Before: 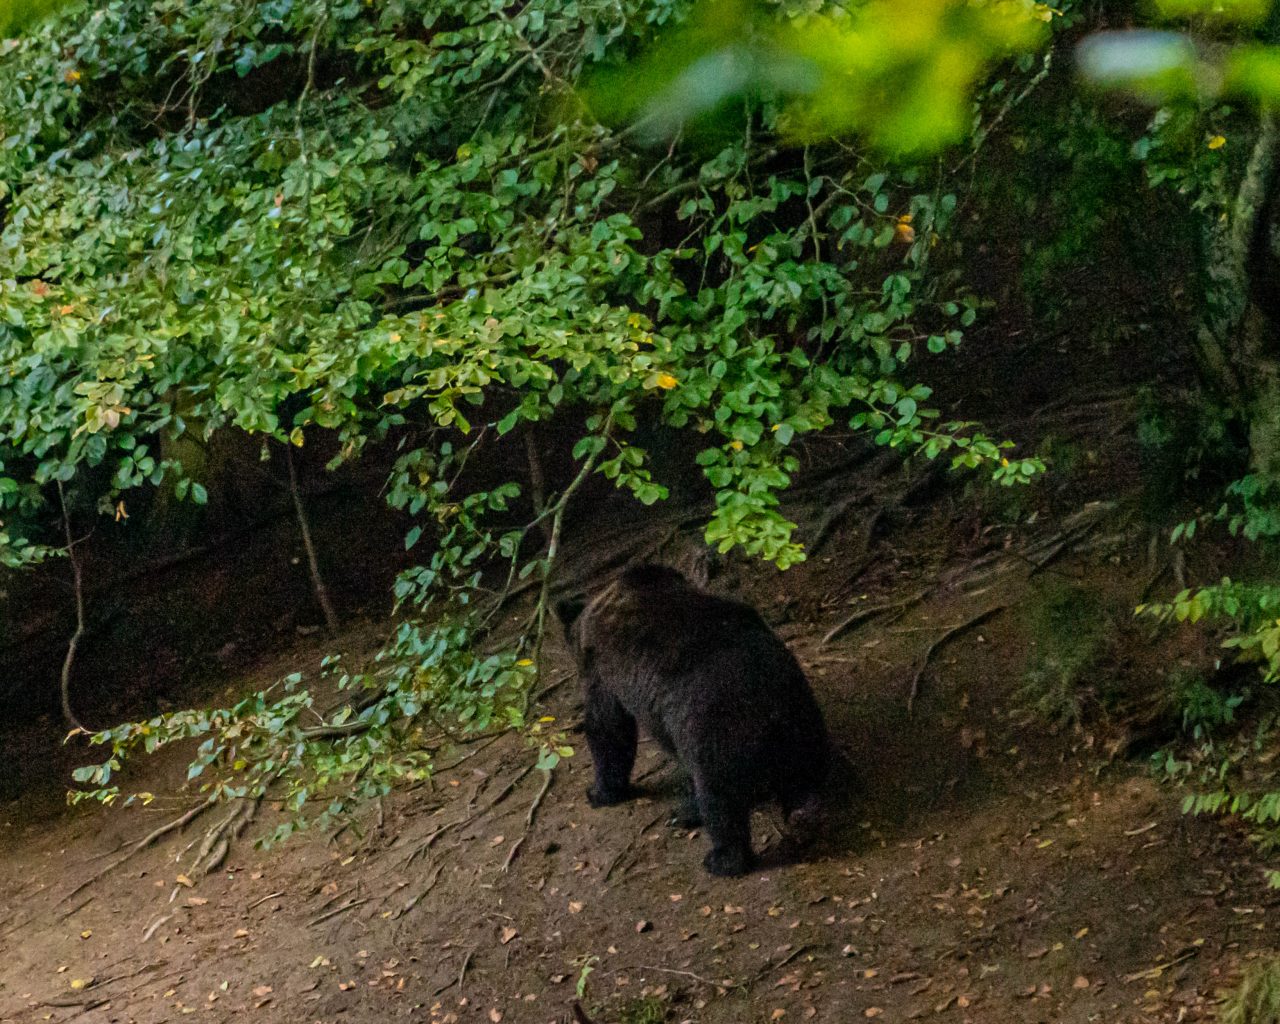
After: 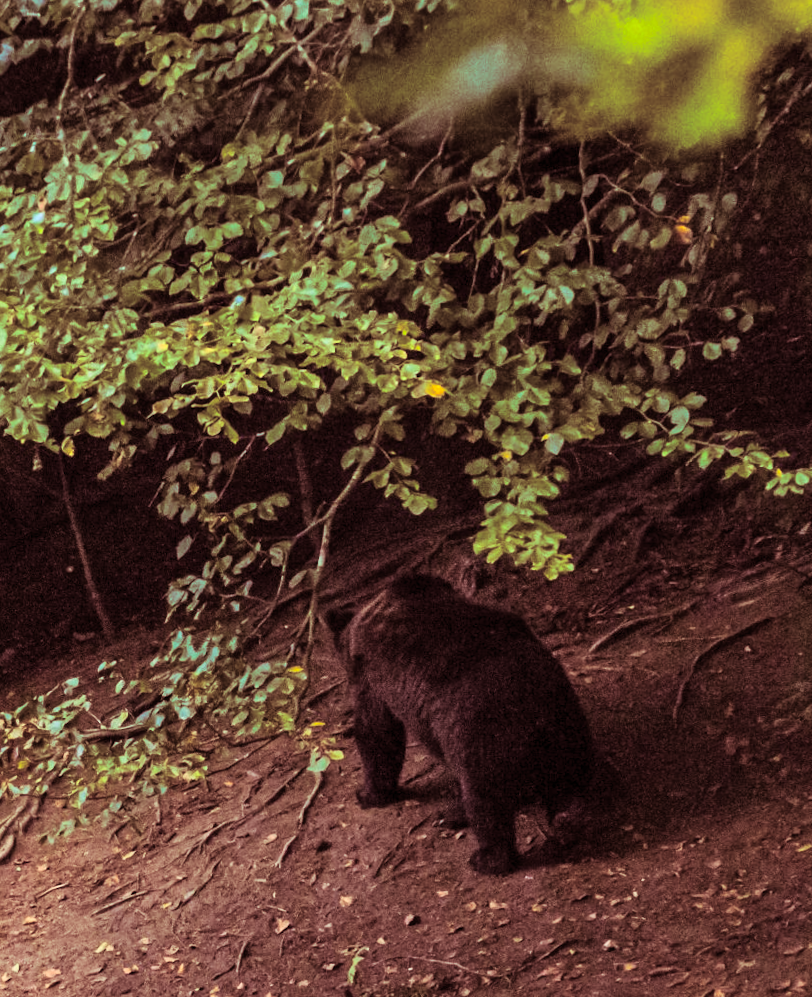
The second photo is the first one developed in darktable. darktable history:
split-toning: highlights › hue 187.2°, highlights › saturation 0.83, balance -68.05, compress 56.43%
contrast brightness saturation: contrast 0.2, brightness 0.16, saturation 0.22
rotate and perspective: rotation 0.074°, lens shift (vertical) 0.096, lens shift (horizontal) -0.041, crop left 0.043, crop right 0.952, crop top 0.024, crop bottom 0.979
crop and rotate: left 15.546%, right 17.787%
